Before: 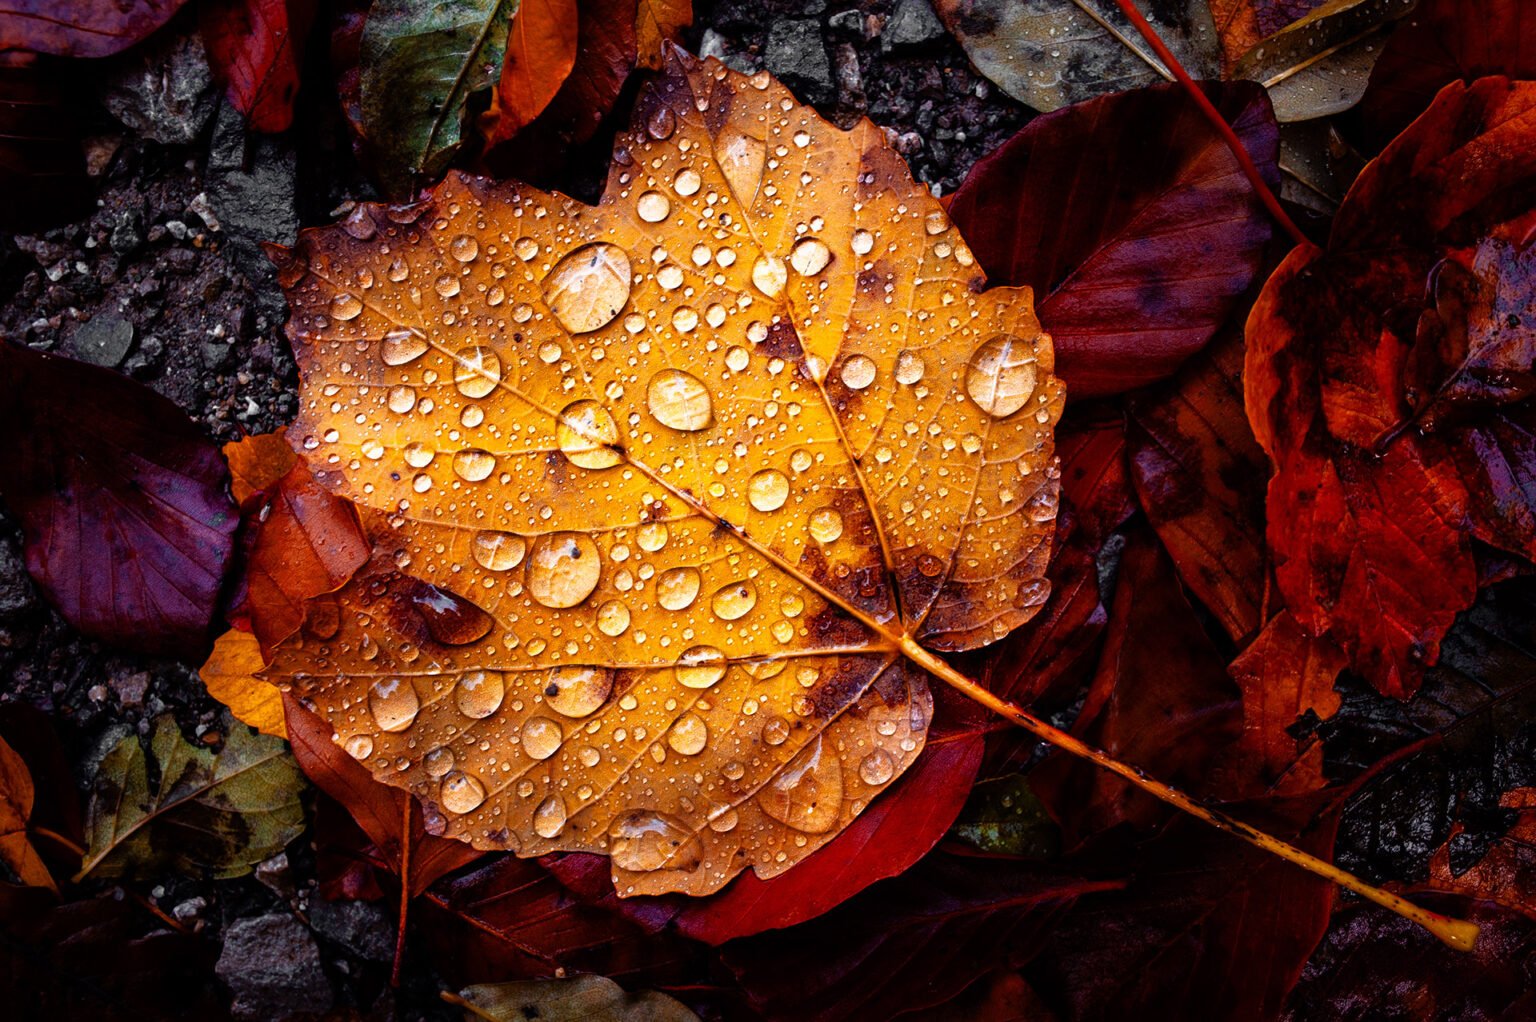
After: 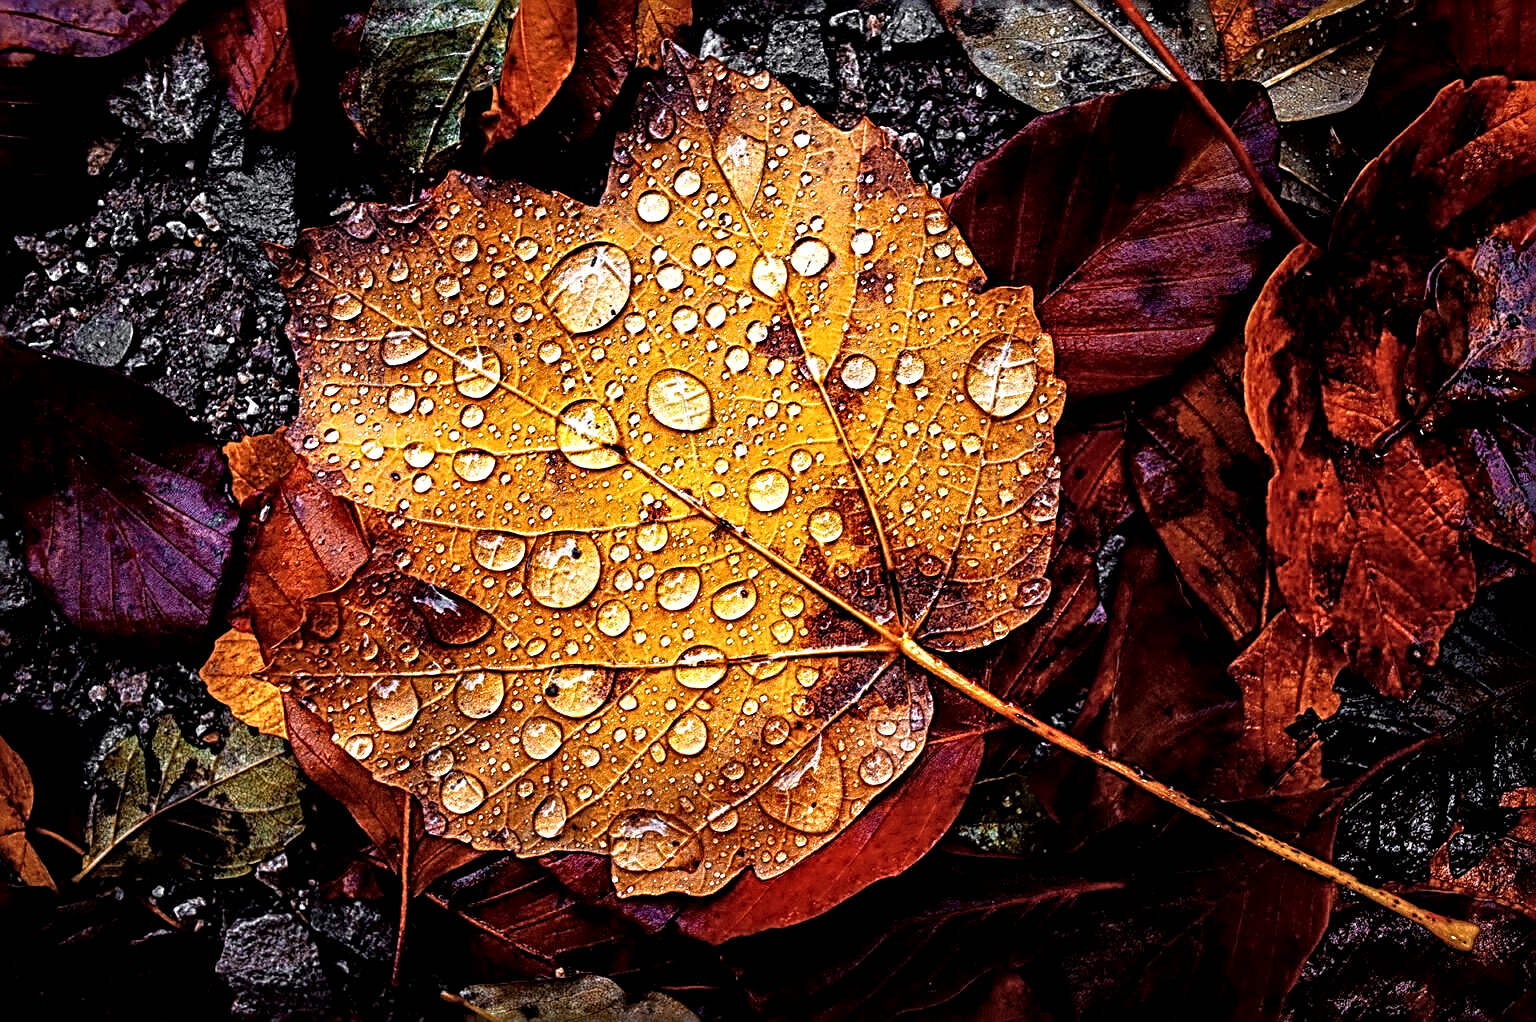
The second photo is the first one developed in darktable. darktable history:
sharpen: radius 3.194, amount 1.74
local contrast: highlights 60%, shadows 62%, detail 160%
